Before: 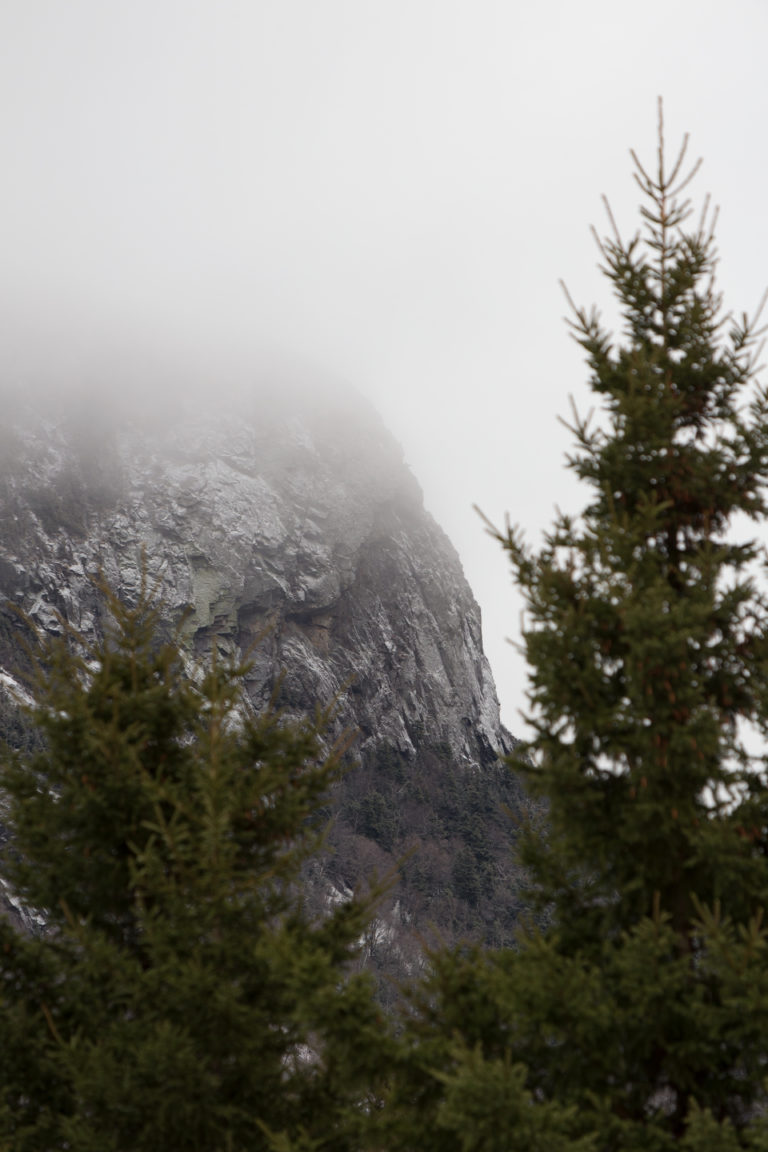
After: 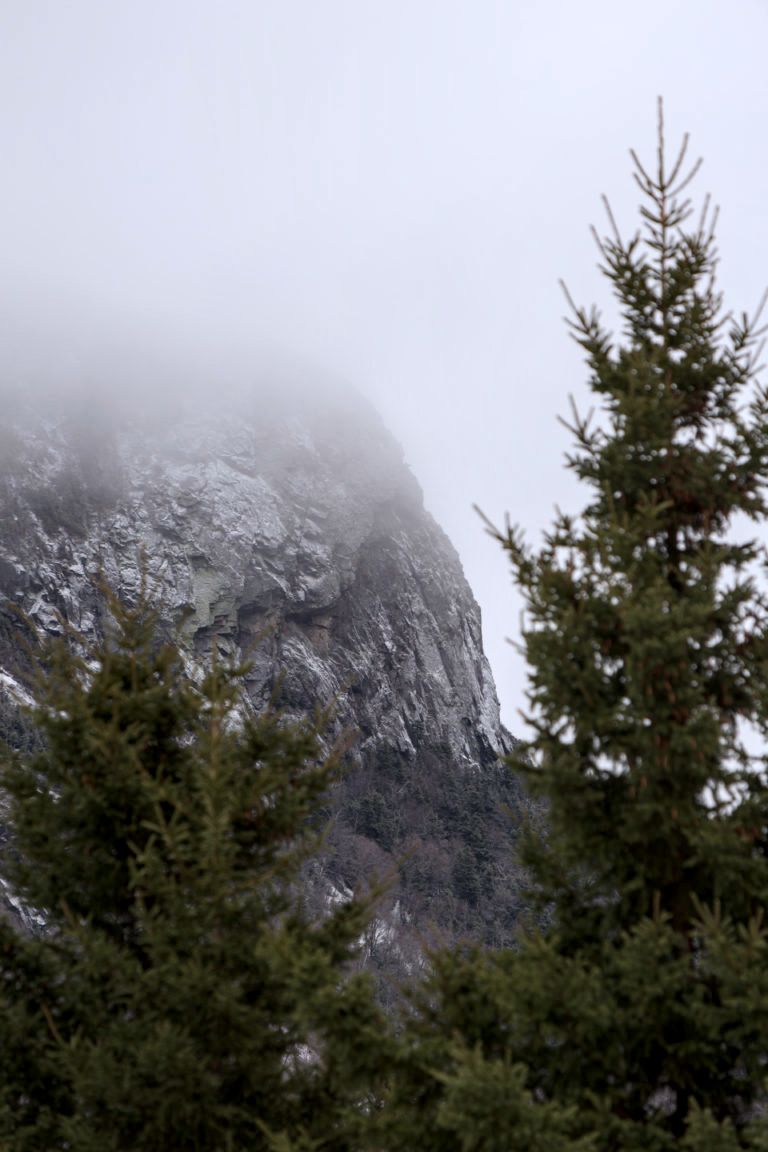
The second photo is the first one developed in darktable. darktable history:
color calibration: illuminant as shot in camera, x 0.358, y 0.373, temperature 4628.91 K
local contrast: detail 130%
